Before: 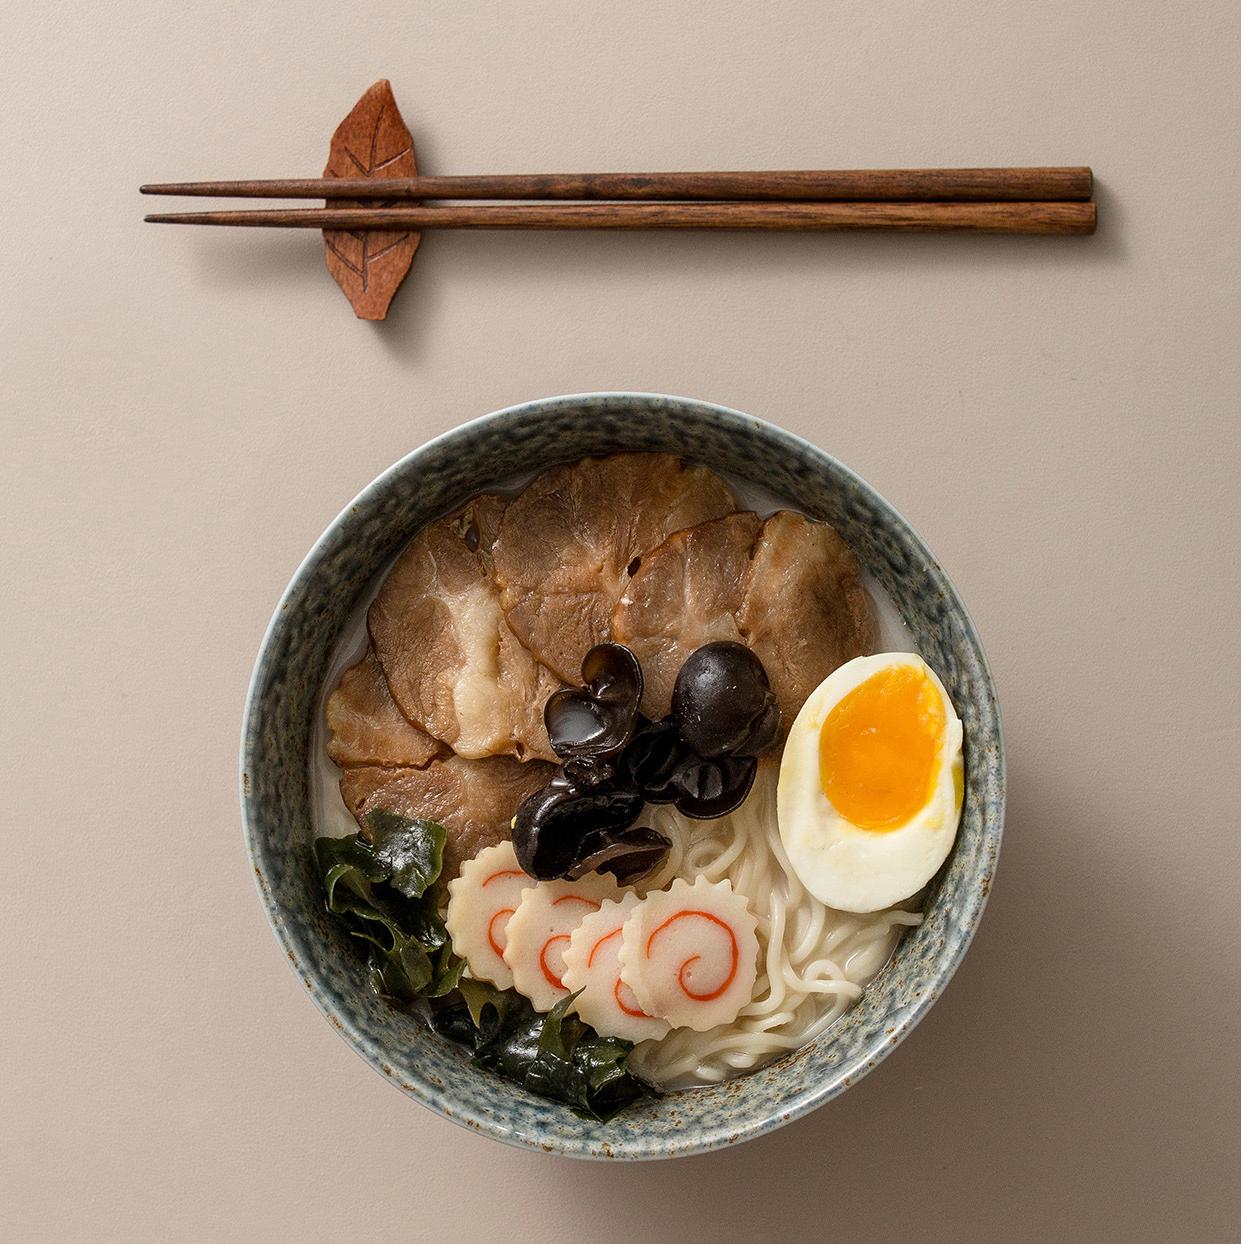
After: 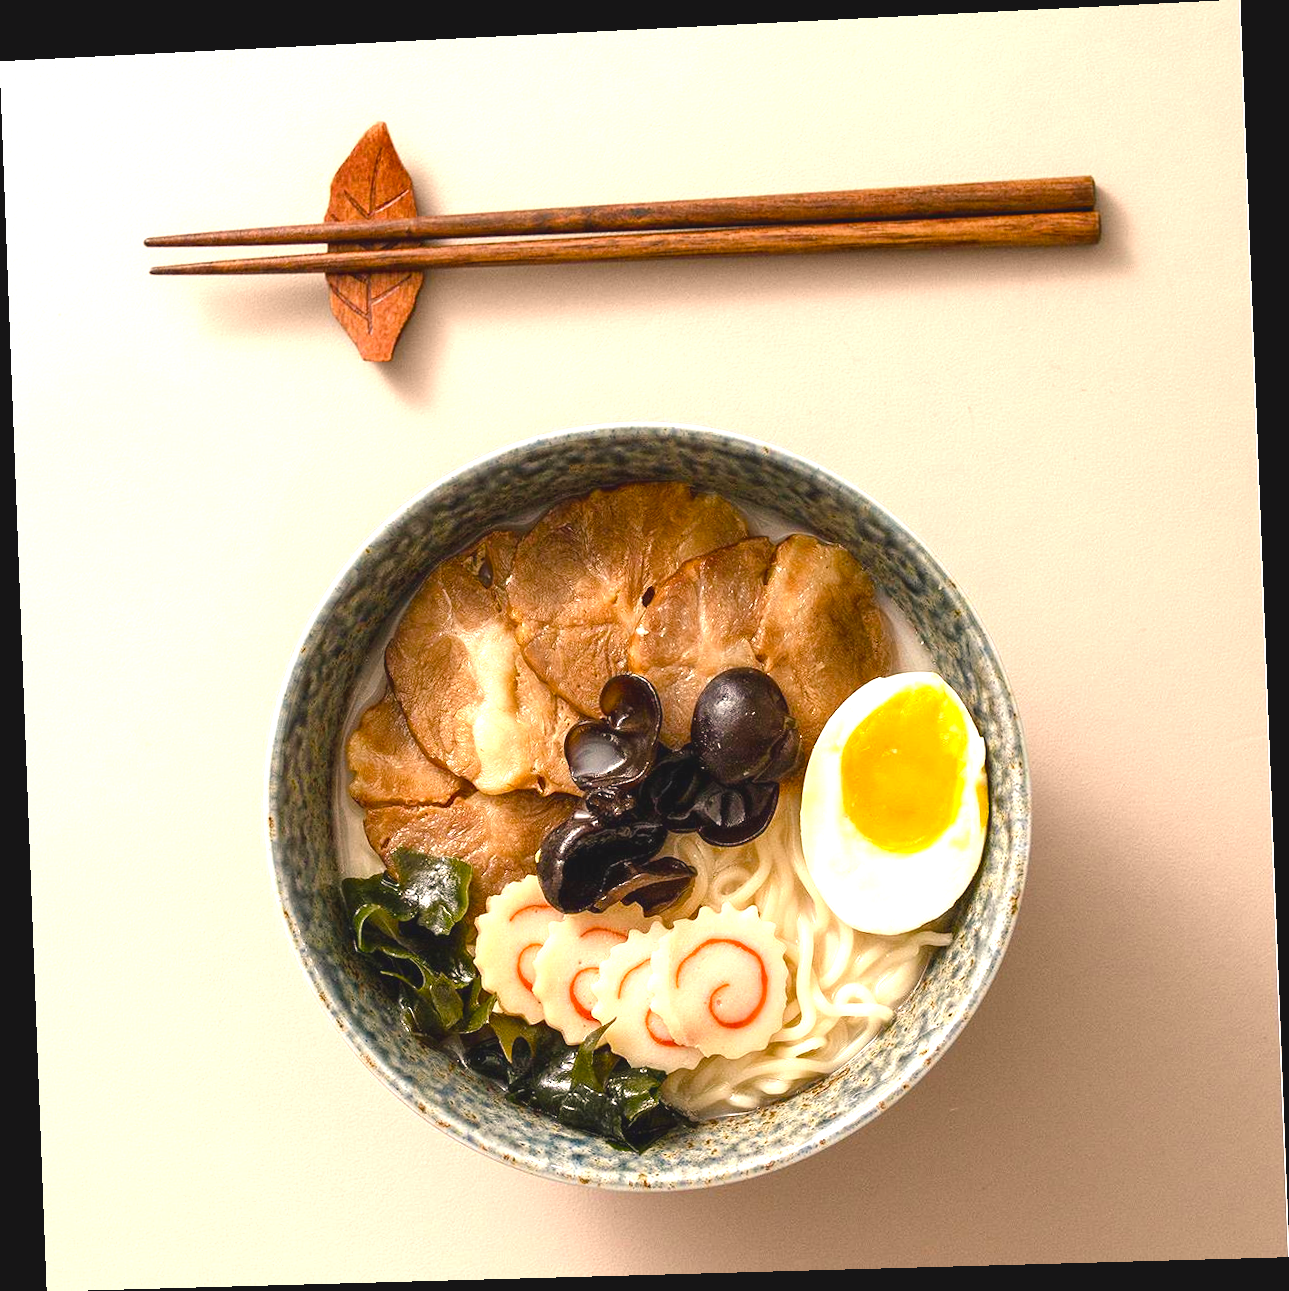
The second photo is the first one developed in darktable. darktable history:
exposure: black level correction 0, exposure 1.2 EV, compensate exposure bias true, compensate highlight preservation false
color balance rgb: shadows lift › chroma 2%, shadows lift › hue 247.2°, power › chroma 0.3%, power › hue 25.2°, highlights gain › chroma 3%, highlights gain › hue 60°, global offset › luminance 0.75%, perceptual saturation grading › global saturation 20%, perceptual saturation grading › highlights -20%, perceptual saturation grading › shadows 30%, global vibrance 20%
rotate and perspective: rotation -2.22°, lens shift (horizontal) -0.022, automatic cropping off
base curve: exposure shift 0, preserve colors none
